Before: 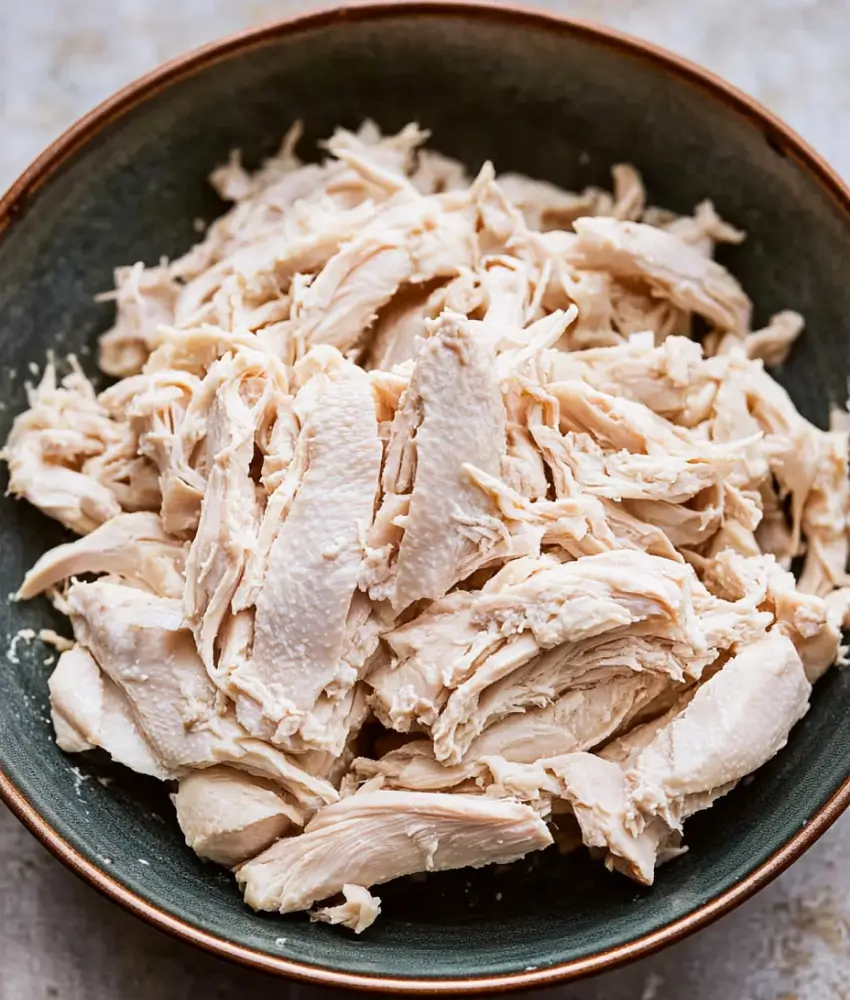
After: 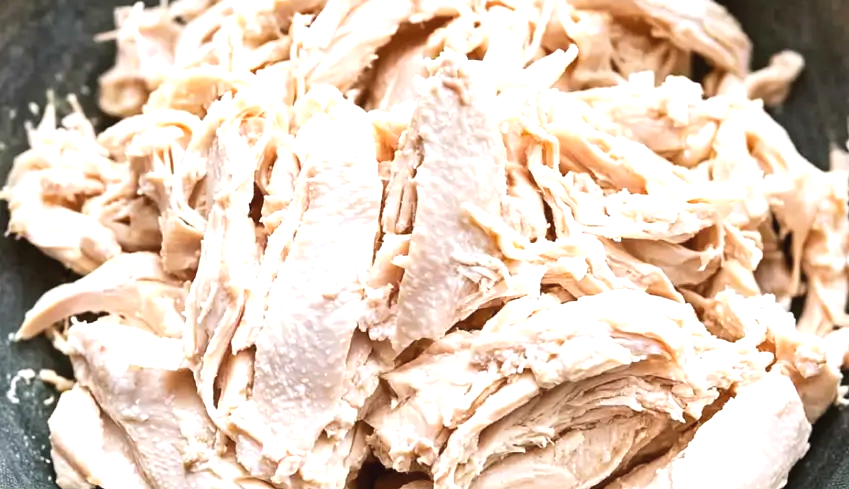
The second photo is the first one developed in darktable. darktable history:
crop and rotate: top 26.049%, bottom 24.966%
exposure: black level correction -0.002, exposure 0.713 EV, compensate exposure bias true, compensate highlight preservation false
